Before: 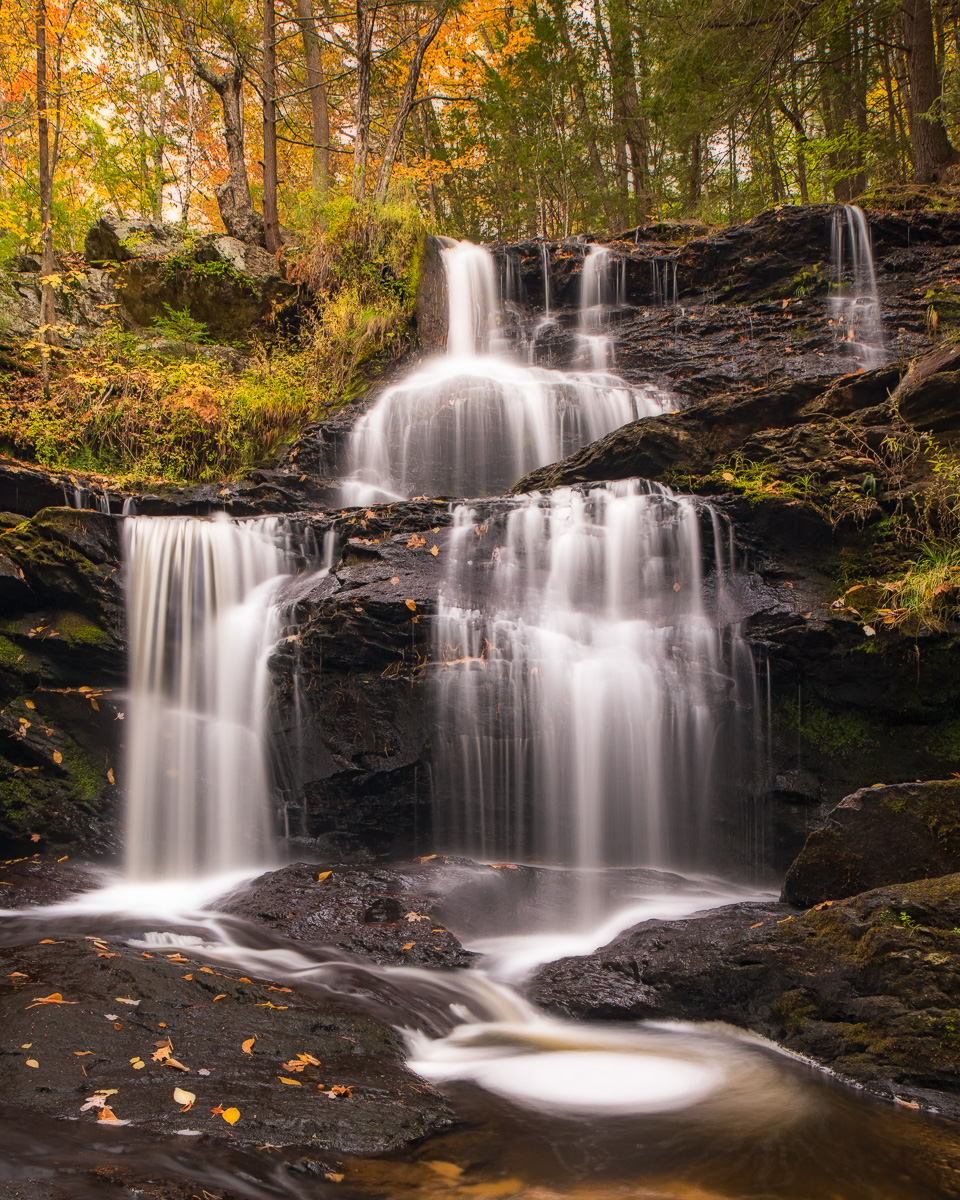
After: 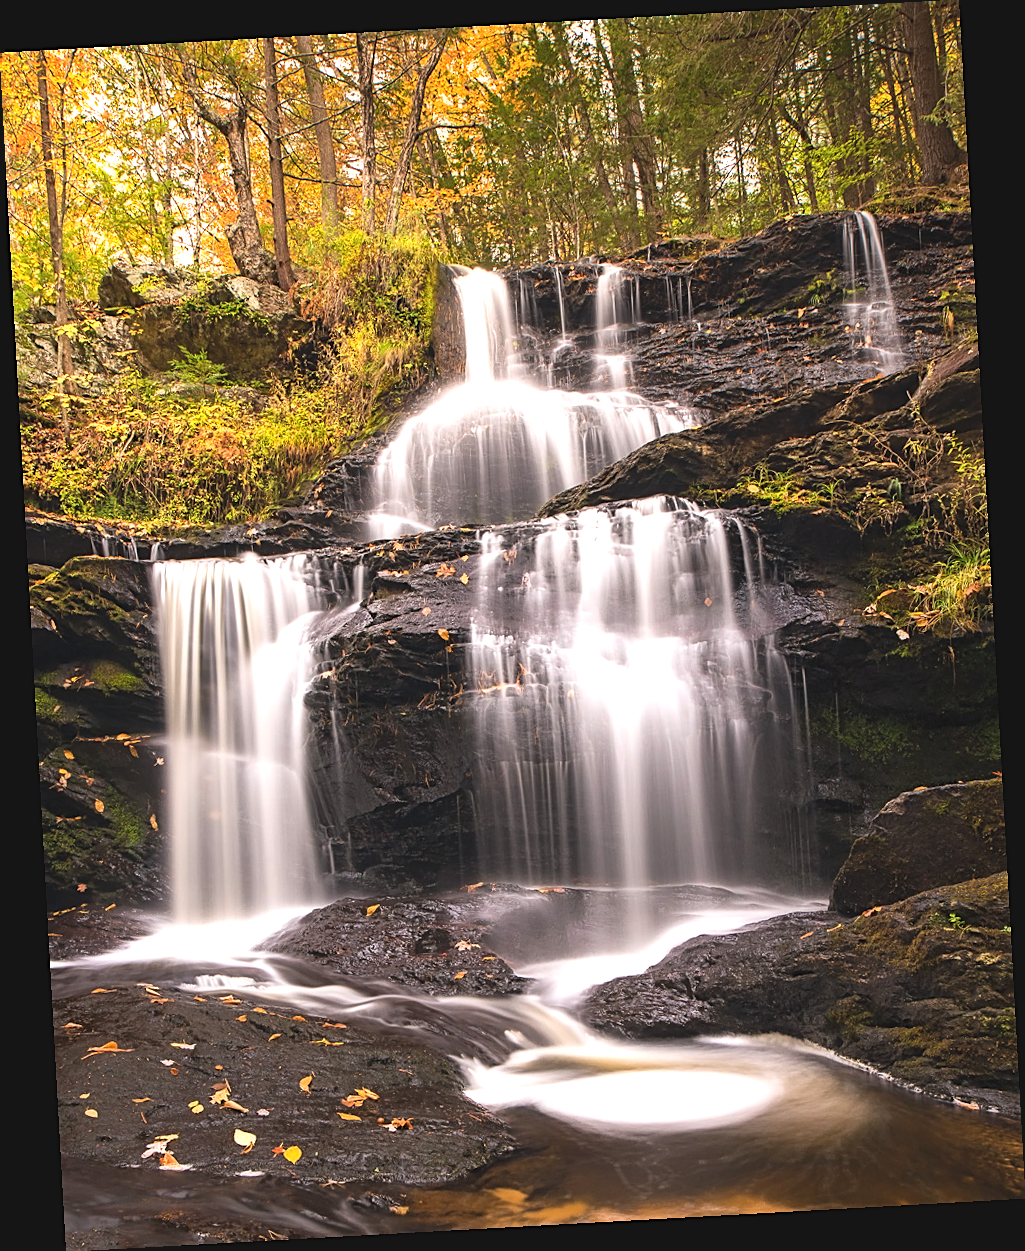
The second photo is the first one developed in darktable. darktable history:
sharpen: on, module defaults
exposure: black level correction -0.005, exposure 0.622 EV, compensate highlight preservation false
rotate and perspective: rotation -3.18°, automatic cropping off
